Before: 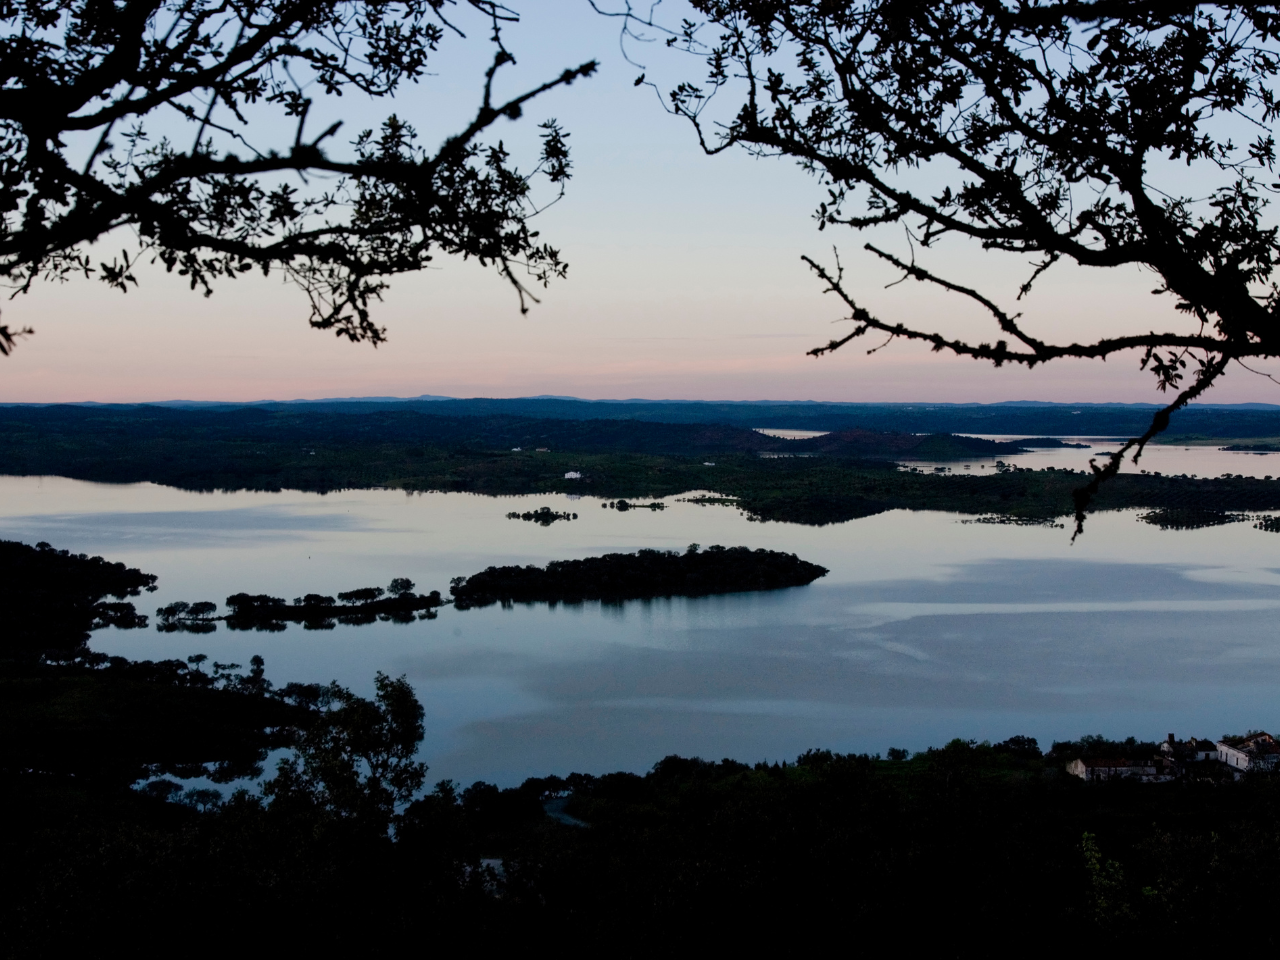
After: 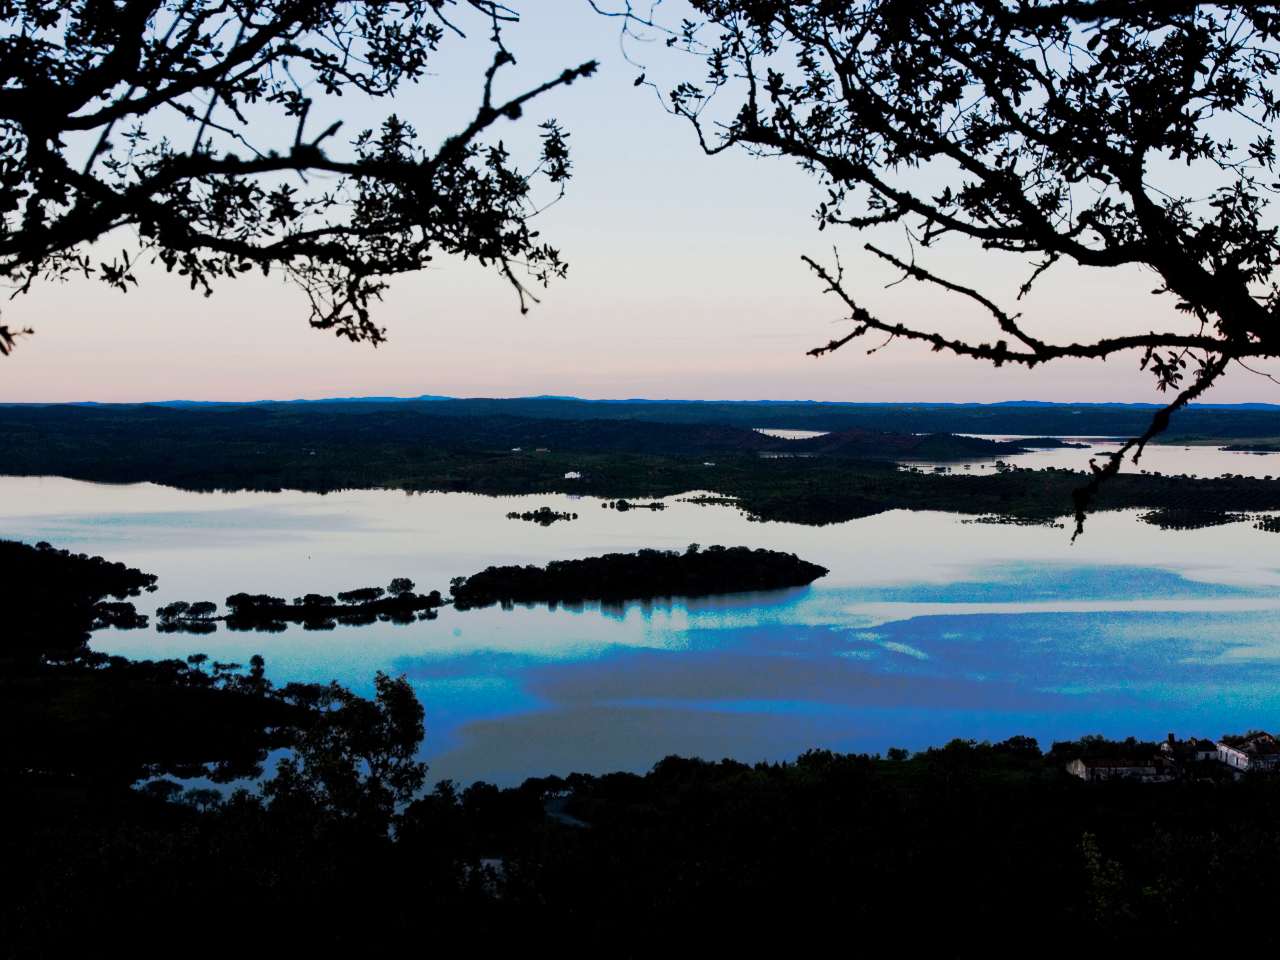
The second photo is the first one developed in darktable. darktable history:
tone curve: curves: ch0 [(0, 0) (0.003, 0.003) (0.011, 0.011) (0.025, 0.024) (0.044, 0.043) (0.069, 0.067) (0.1, 0.096) (0.136, 0.131) (0.177, 0.171) (0.224, 0.216) (0.277, 0.267) (0.335, 0.323) (0.399, 0.384) (0.468, 0.451) (0.543, 0.678) (0.623, 0.734) (0.709, 0.795) (0.801, 0.859) (0.898, 0.928) (1, 1)], preserve colors none
